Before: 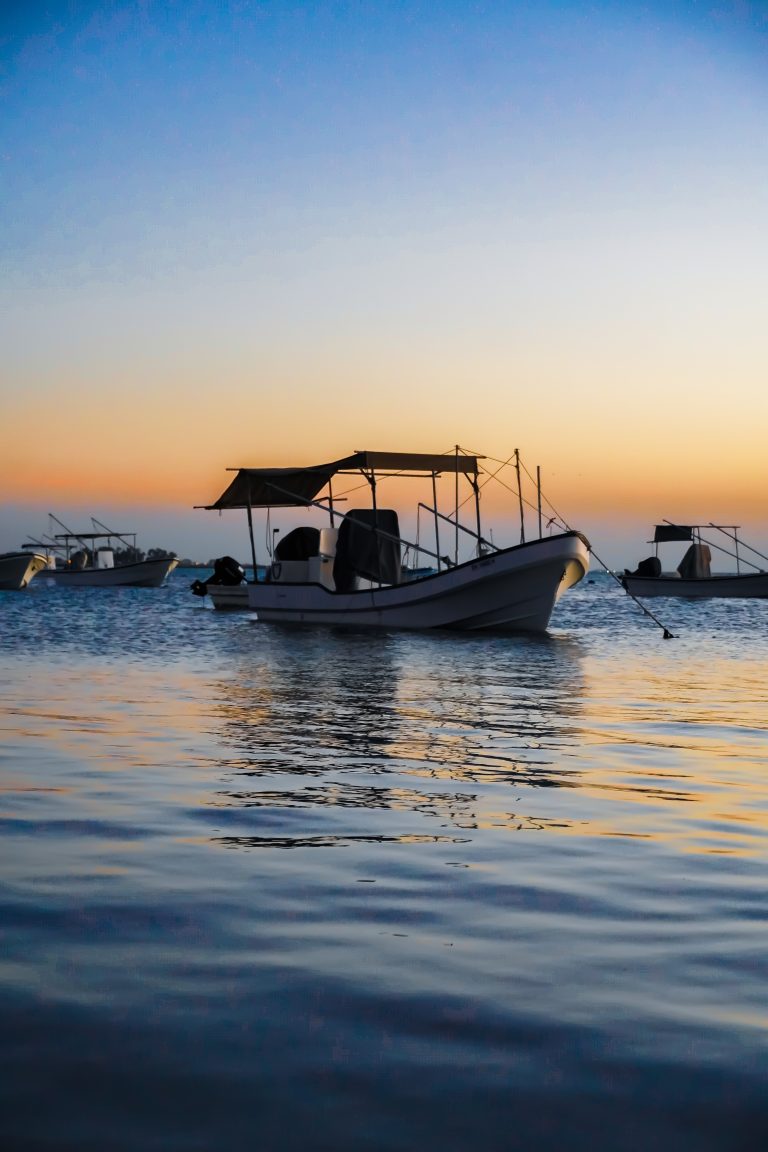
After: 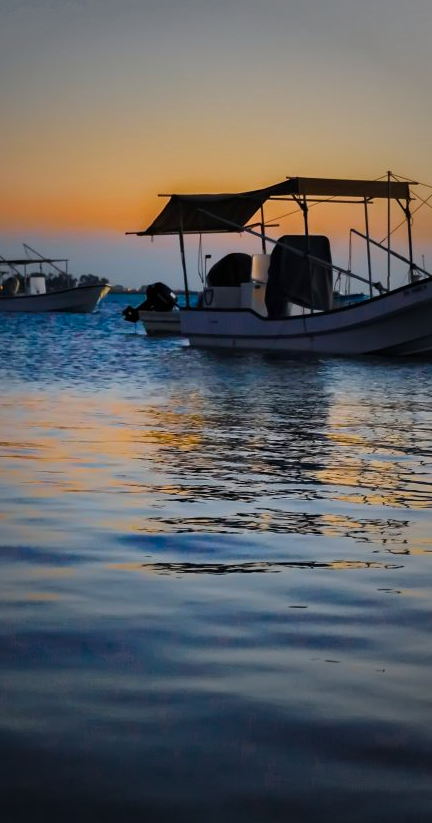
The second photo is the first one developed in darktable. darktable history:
crop: left 8.966%, top 23.852%, right 34.699%, bottom 4.703%
vignetting: fall-off start 33.76%, fall-off radius 64.94%, brightness -0.575, center (-0.12, -0.002), width/height ratio 0.959
color balance rgb: linear chroma grading › global chroma 15%, perceptual saturation grading › global saturation 30%
shadows and highlights: shadows 25, highlights -48, soften with gaussian
